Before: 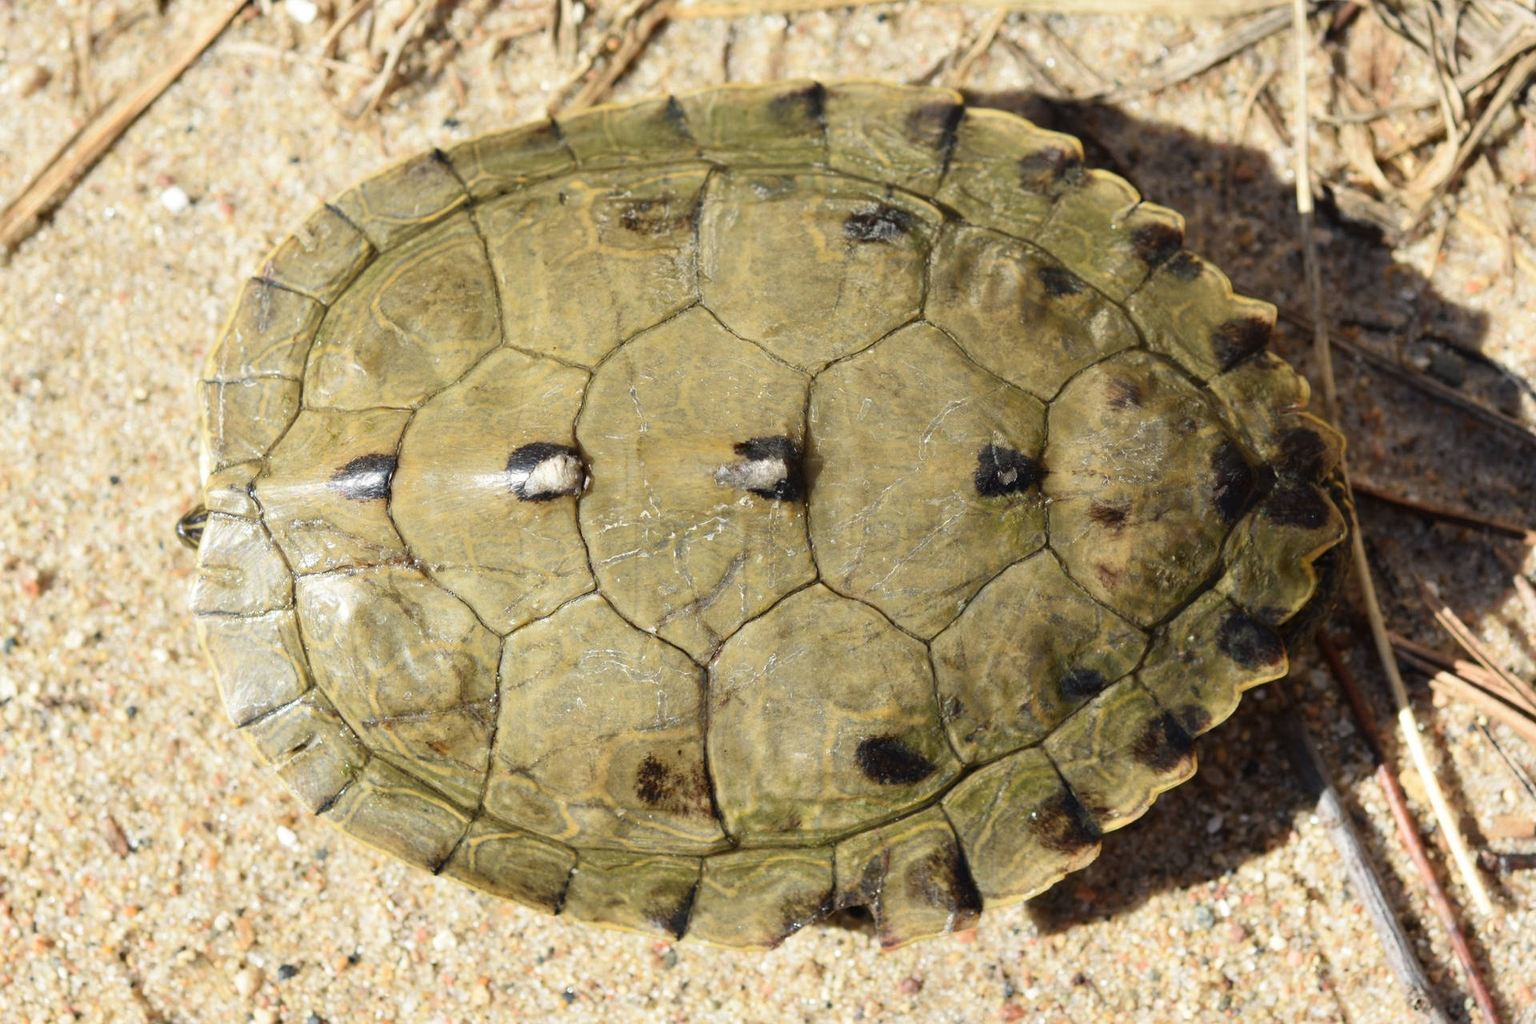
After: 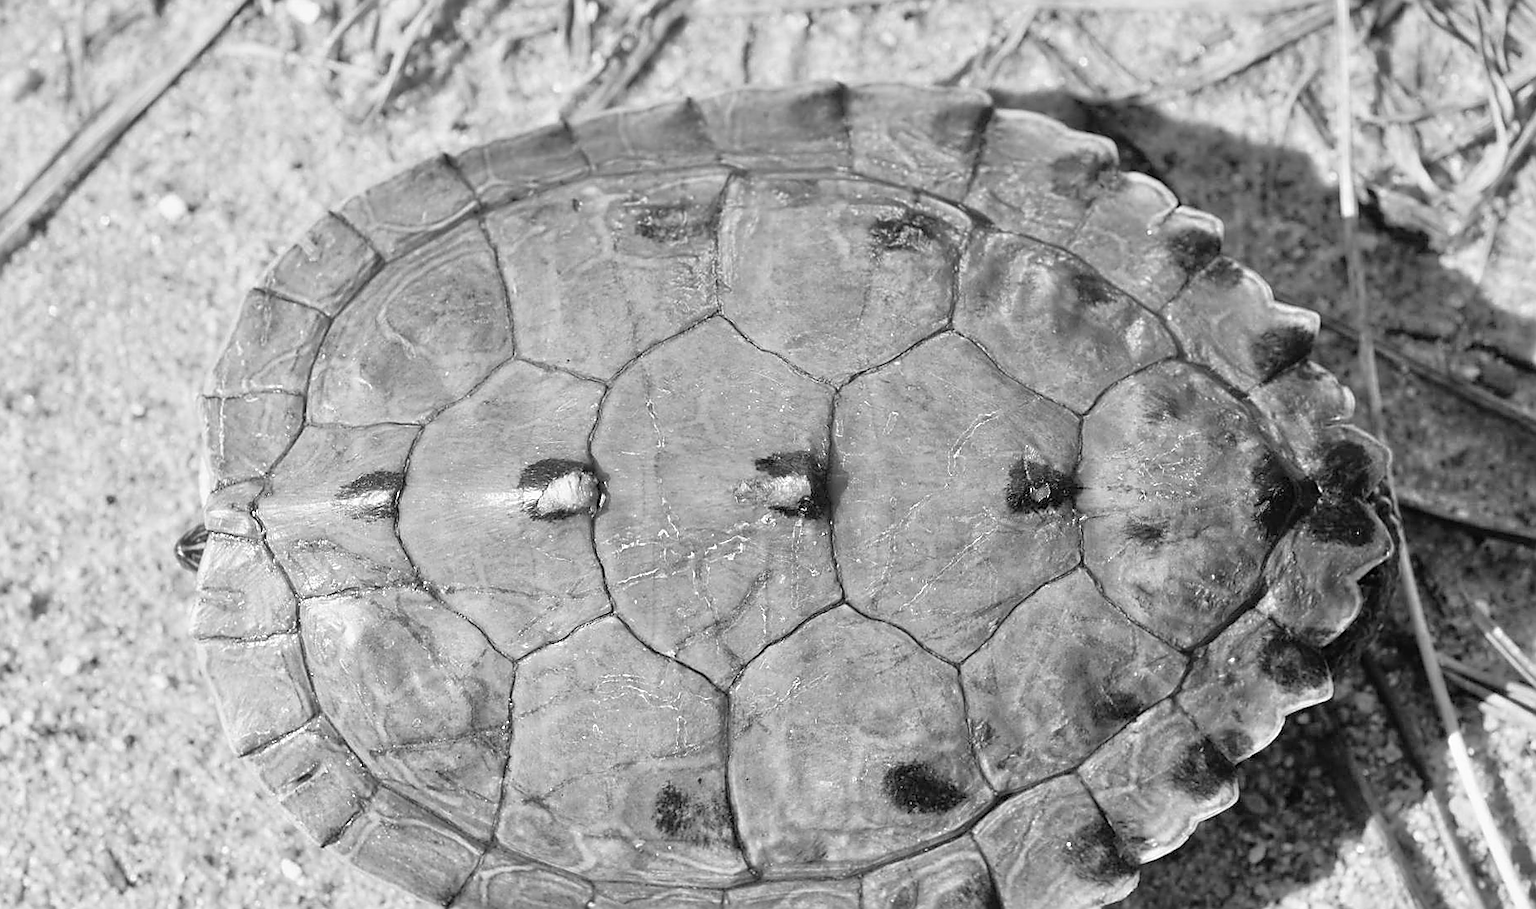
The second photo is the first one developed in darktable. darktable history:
monochrome: a 73.58, b 64.21
crop and rotate: angle 0.2°, left 0.275%, right 3.127%, bottom 14.18%
tone equalizer: -7 EV 0.15 EV, -6 EV 0.6 EV, -5 EV 1.15 EV, -4 EV 1.33 EV, -3 EV 1.15 EV, -2 EV 0.6 EV, -1 EV 0.15 EV, mask exposure compensation -0.5 EV
sharpen: radius 1.4, amount 1.25, threshold 0.7
